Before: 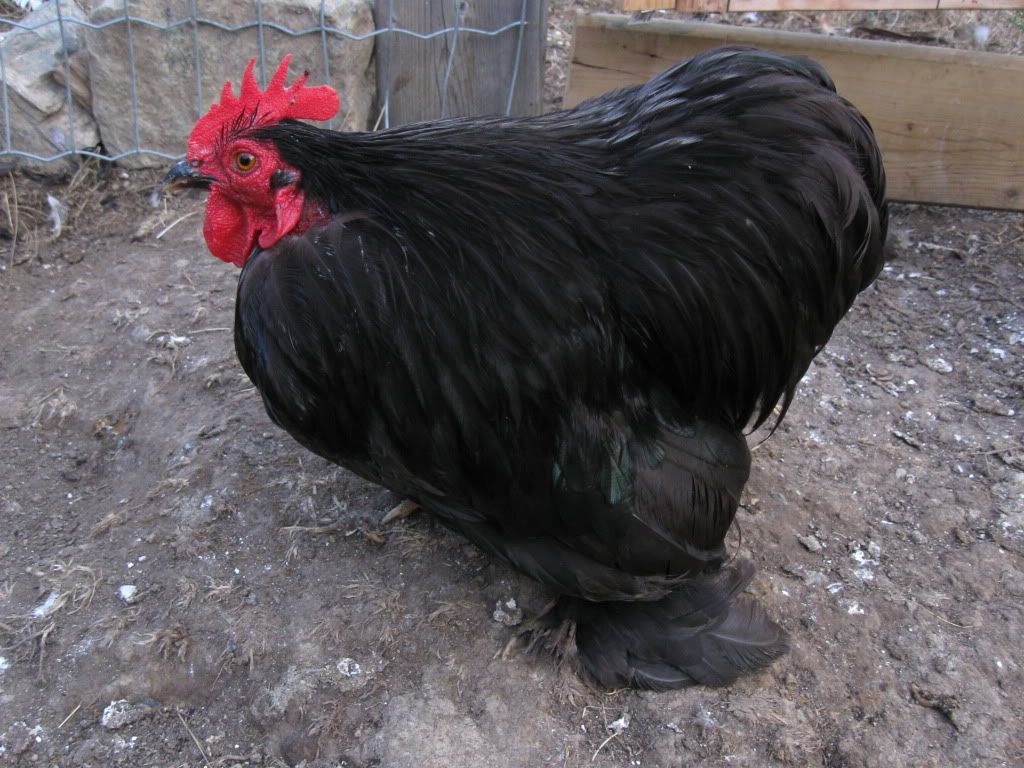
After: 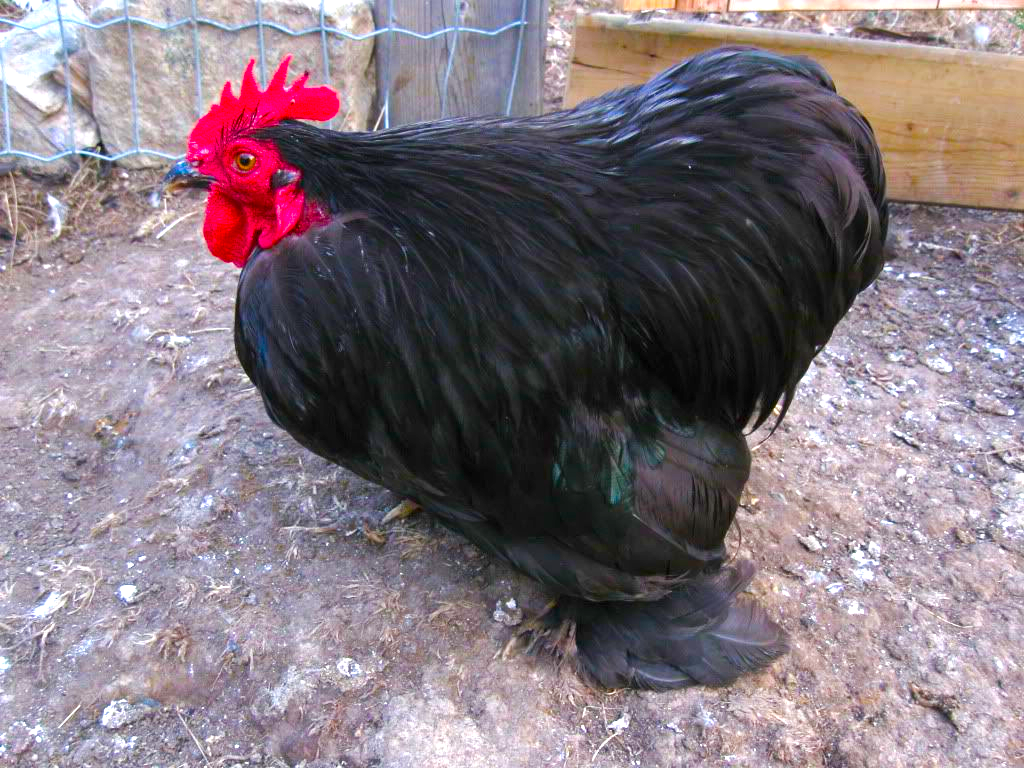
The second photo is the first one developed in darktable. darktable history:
exposure: exposure 0.64 EV, compensate highlight preservation false
color balance rgb: linear chroma grading › shadows 10%, linear chroma grading › highlights 10%, linear chroma grading › global chroma 15%, linear chroma grading › mid-tones 15%, perceptual saturation grading › global saturation 40%, perceptual saturation grading › highlights -25%, perceptual saturation grading › mid-tones 35%, perceptual saturation grading › shadows 35%, perceptual brilliance grading › global brilliance 11.29%, global vibrance 11.29%
